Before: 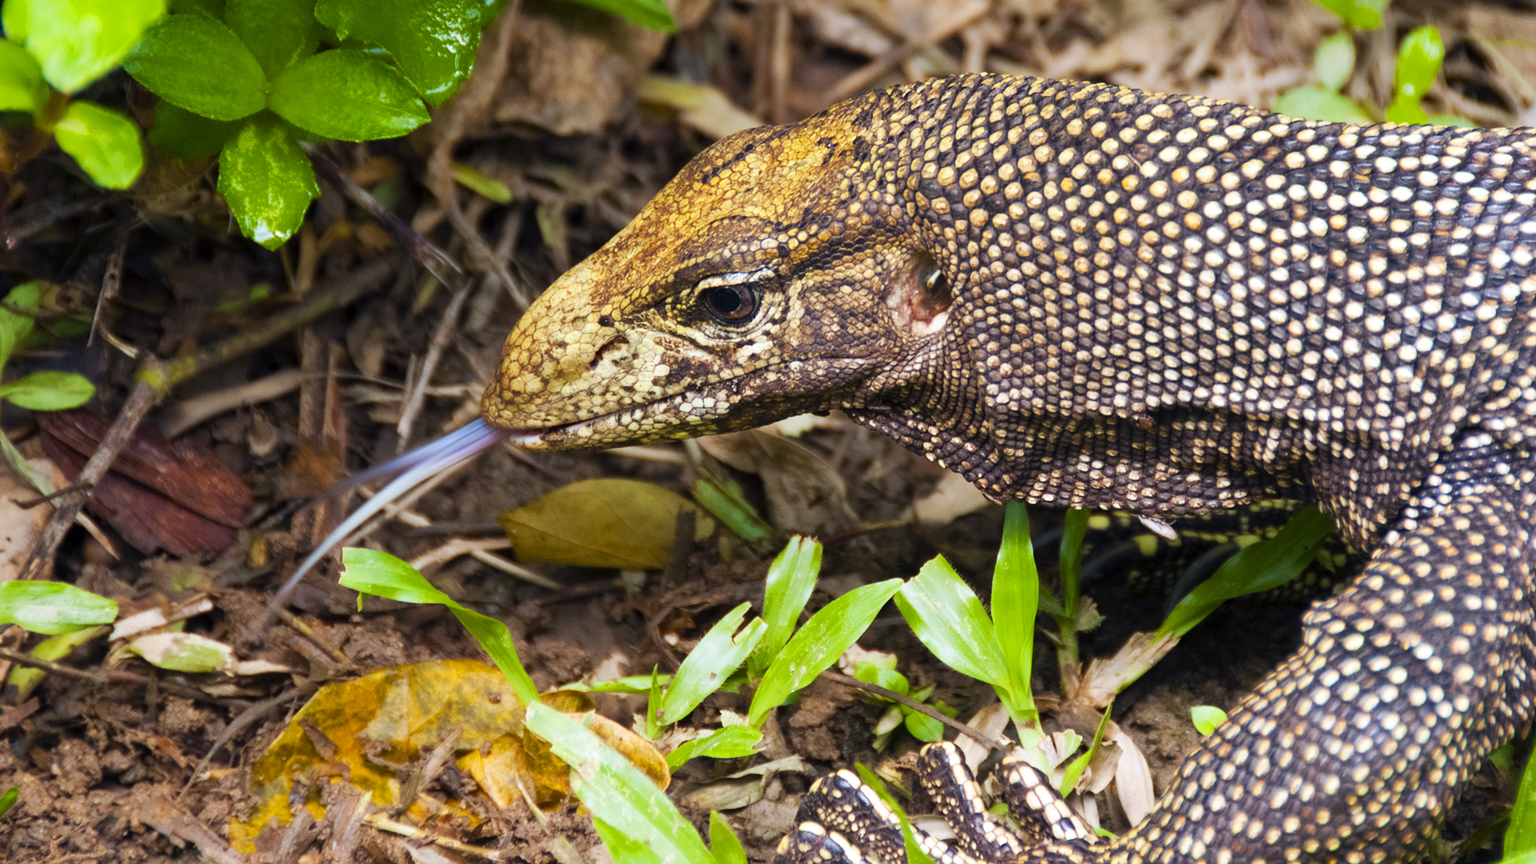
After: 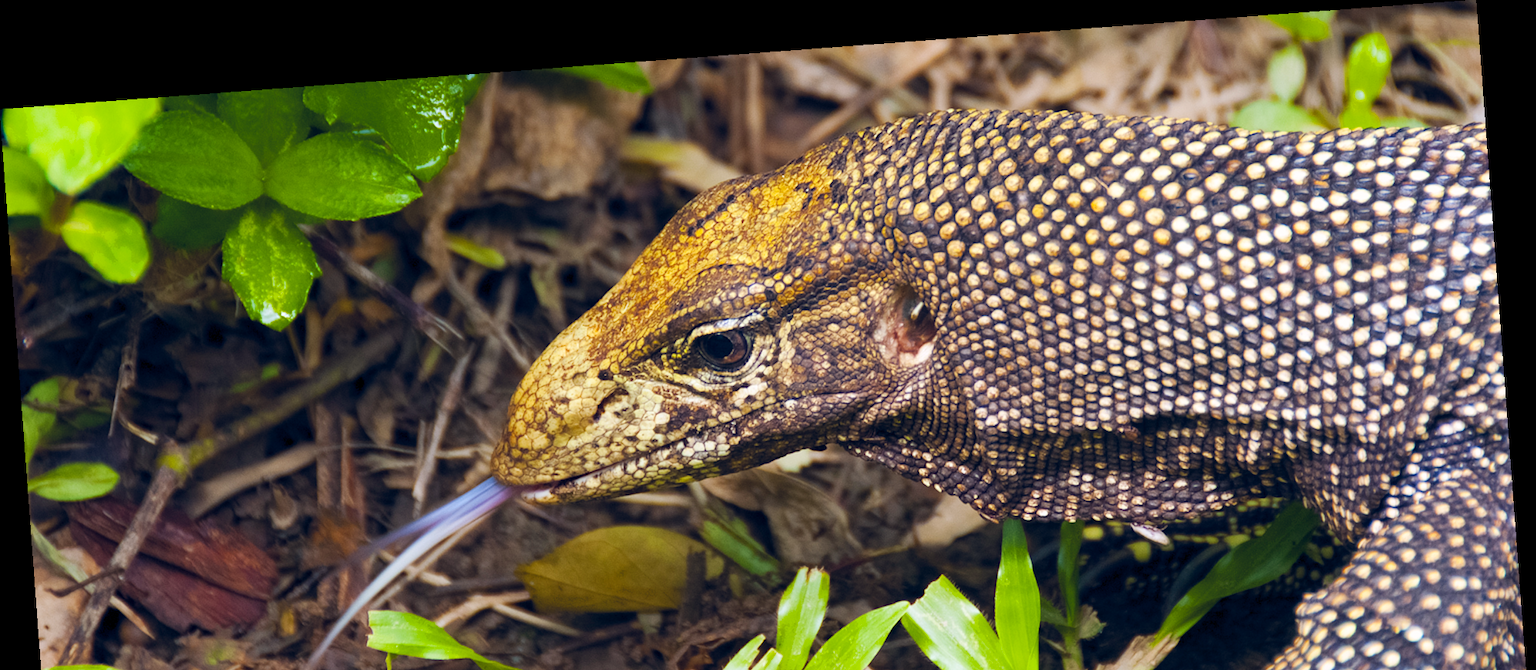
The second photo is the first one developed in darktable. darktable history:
crop: bottom 28.576%
color balance rgb: shadows lift › hue 87.51°, highlights gain › chroma 0.68%, highlights gain › hue 55.1°, global offset › chroma 0.13%, global offset › hue 253.66°, linear chroma grading › global chroma 0.5%, perceptual saturation grading › global saturation 16.38%
rotate and perspective: rotation -4.25°, automatic cropping off
